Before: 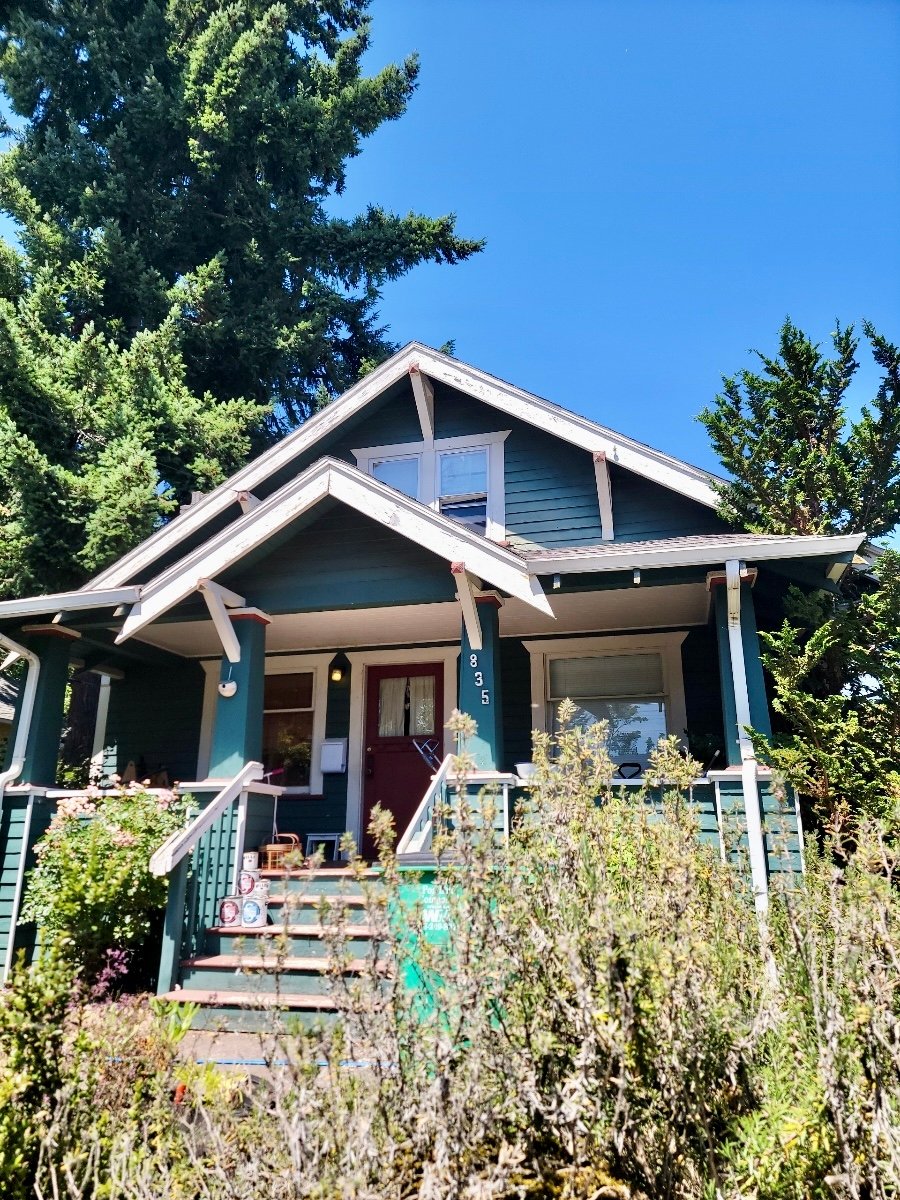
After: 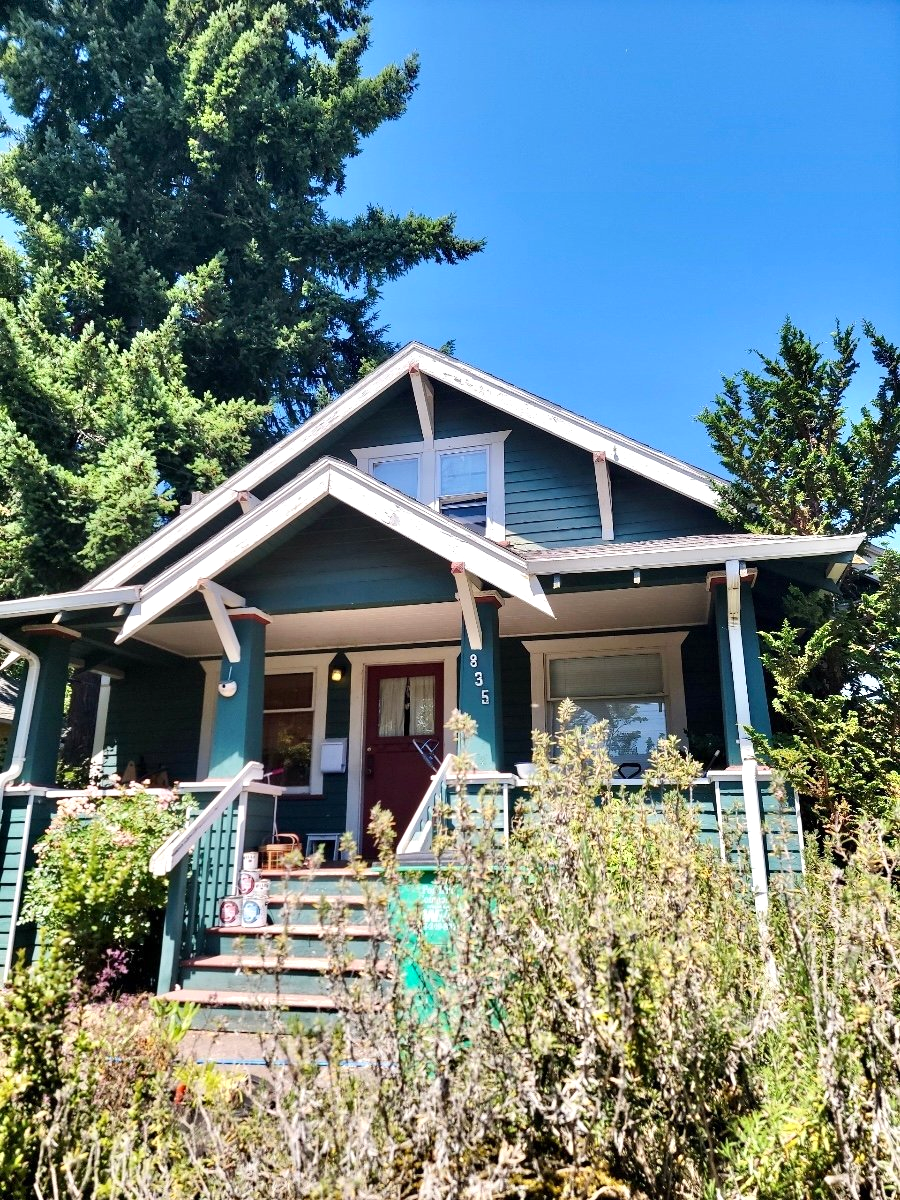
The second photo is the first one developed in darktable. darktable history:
shadows and highlights: shadows 53, soften with gaussian
exposure: exposure 0.2 EV, compensate highlight preservation false
